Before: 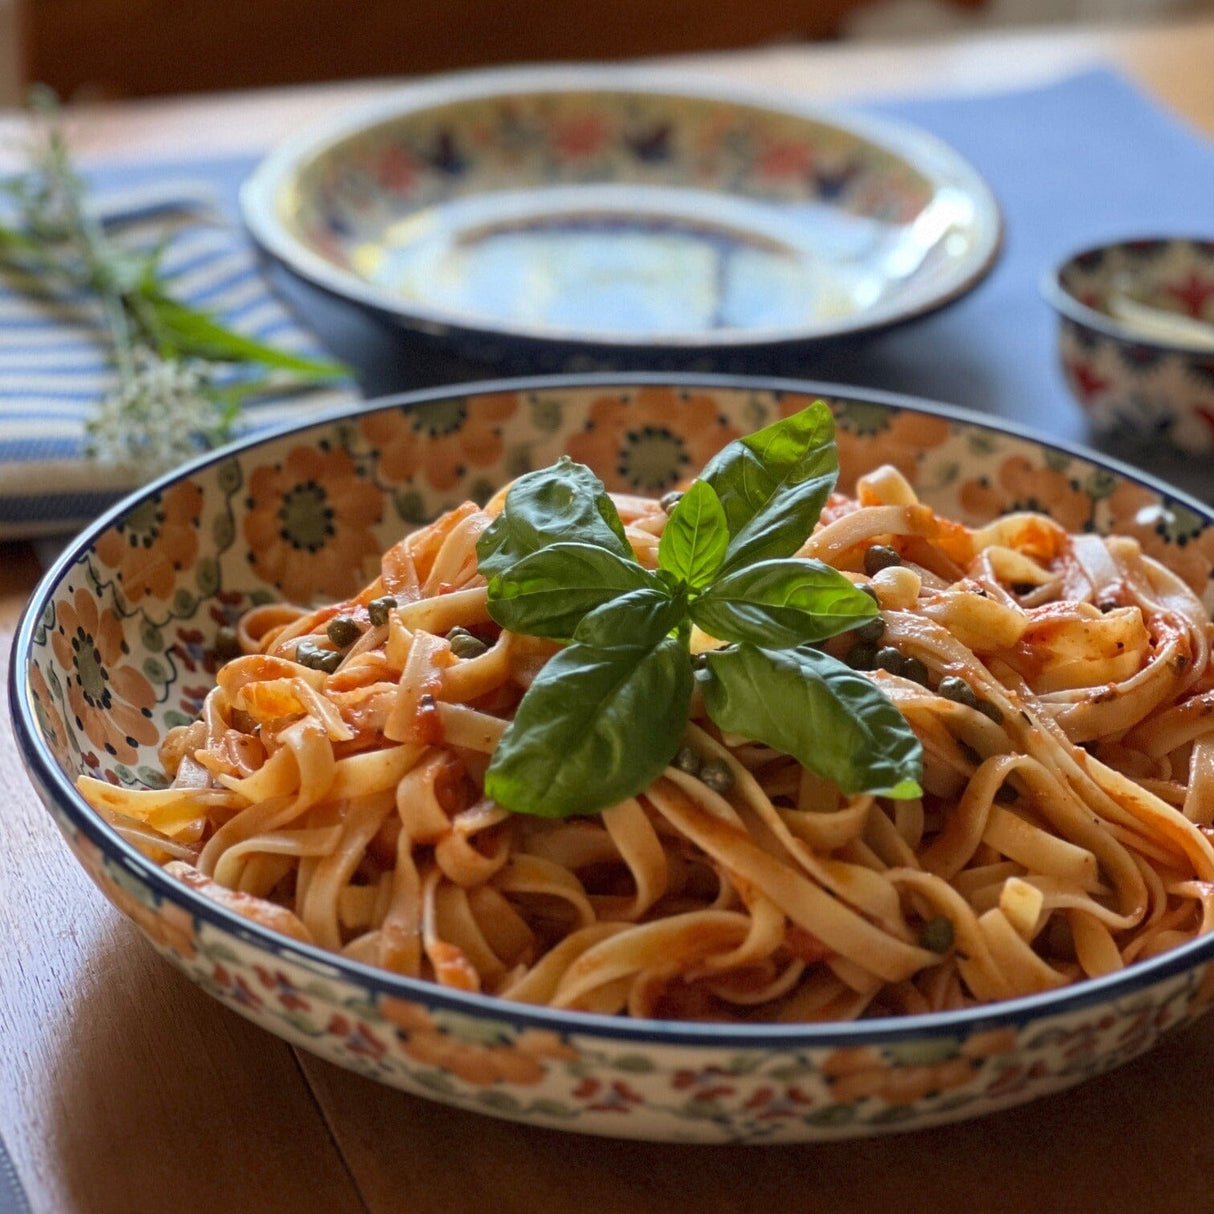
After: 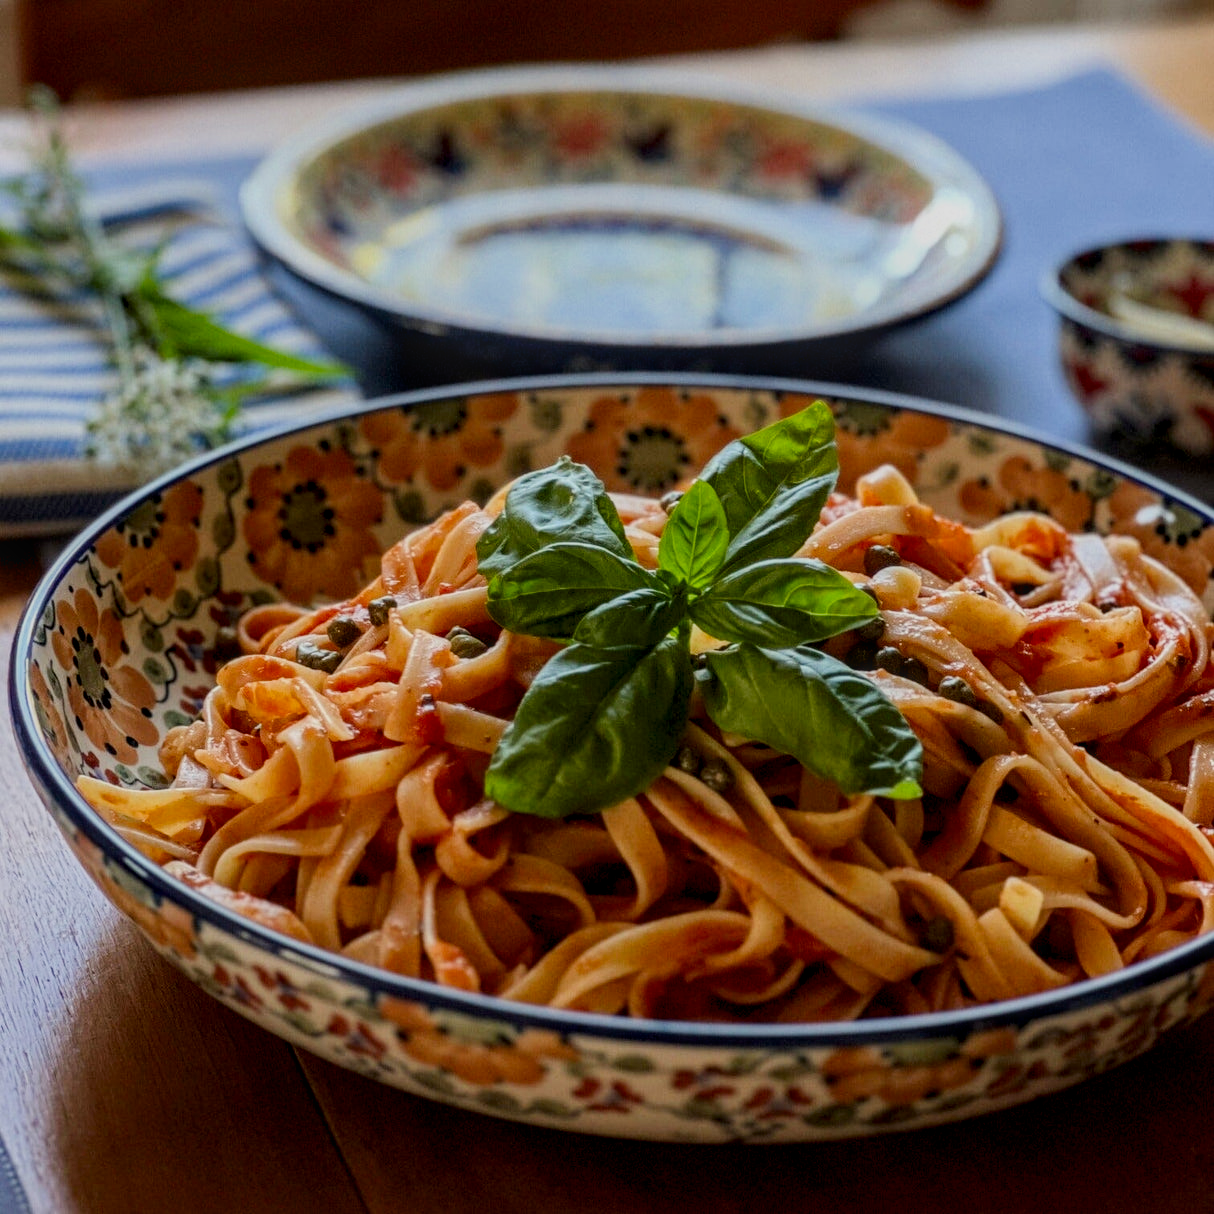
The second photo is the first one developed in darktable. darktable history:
local contrast: highlights 0%, shadows 0%, detail 133%
contrast brightness saturation: contrast 0.07, brightness -0.14, saturation 0.11
exposure: black level correction 0.005, exposure 0.286 EV, compensate highlight preservation false
filmic rgb: black relative exposure -7.65 EV, white relative exposure 4.56 EV, hardness 3.61, contrast 1.05
